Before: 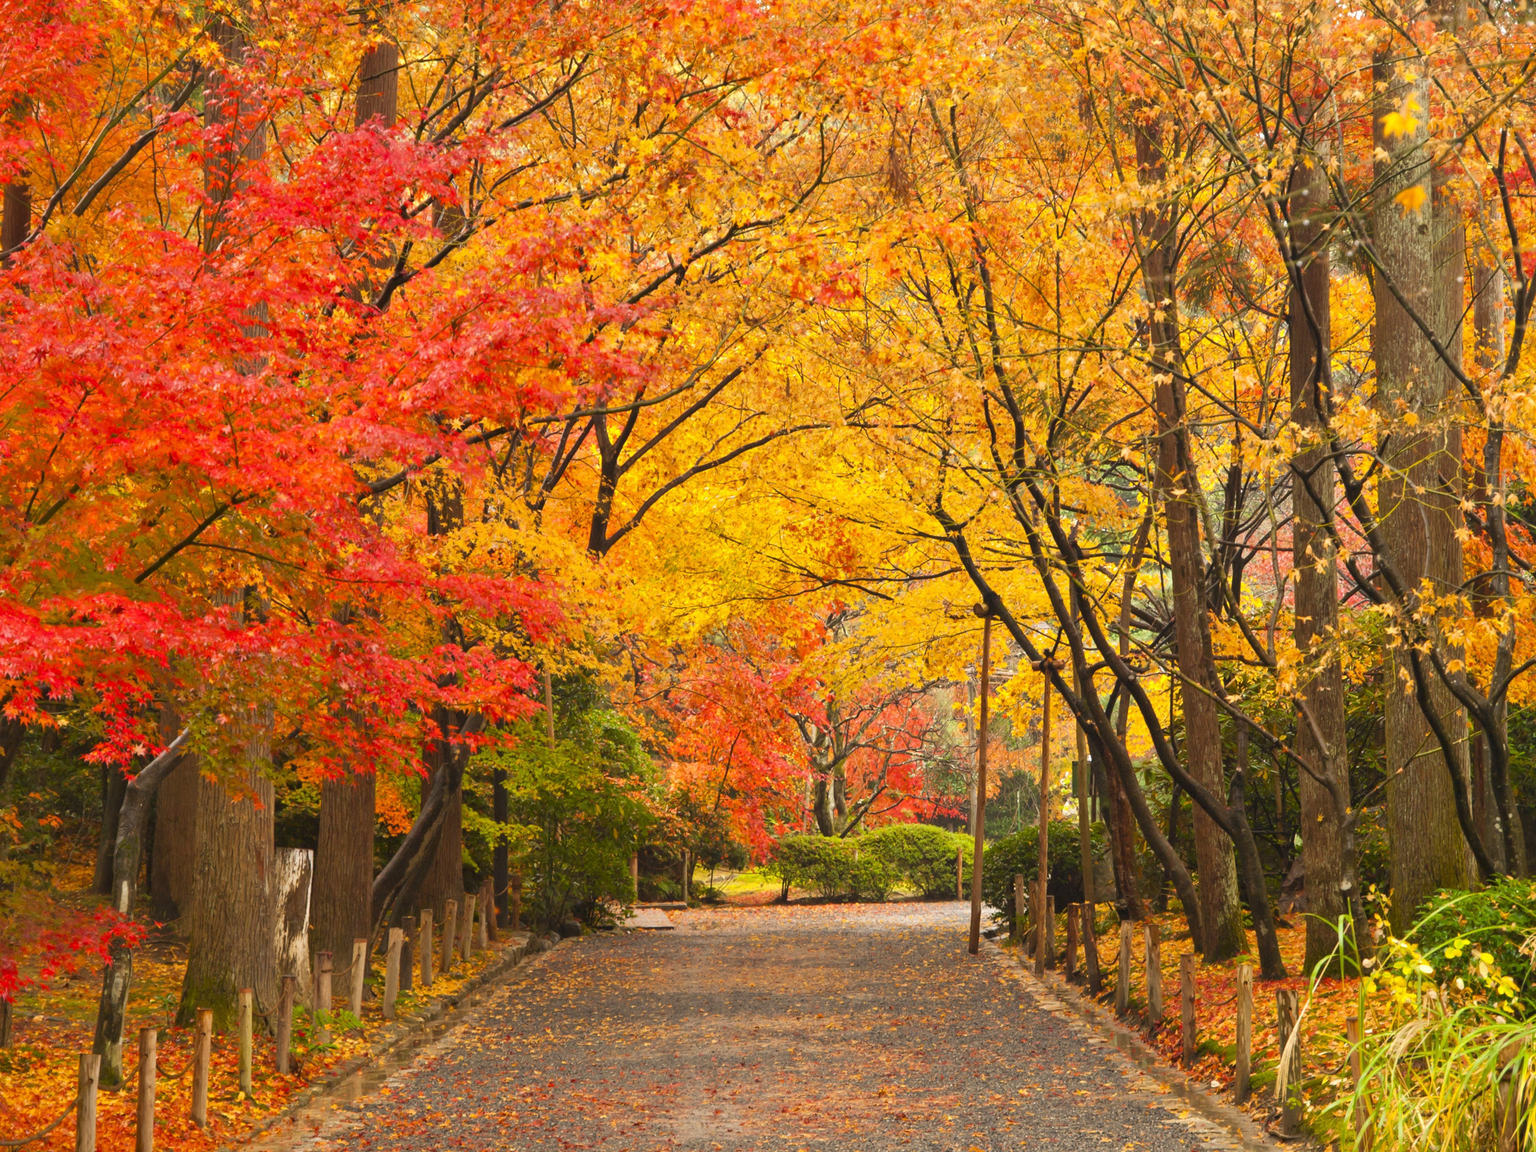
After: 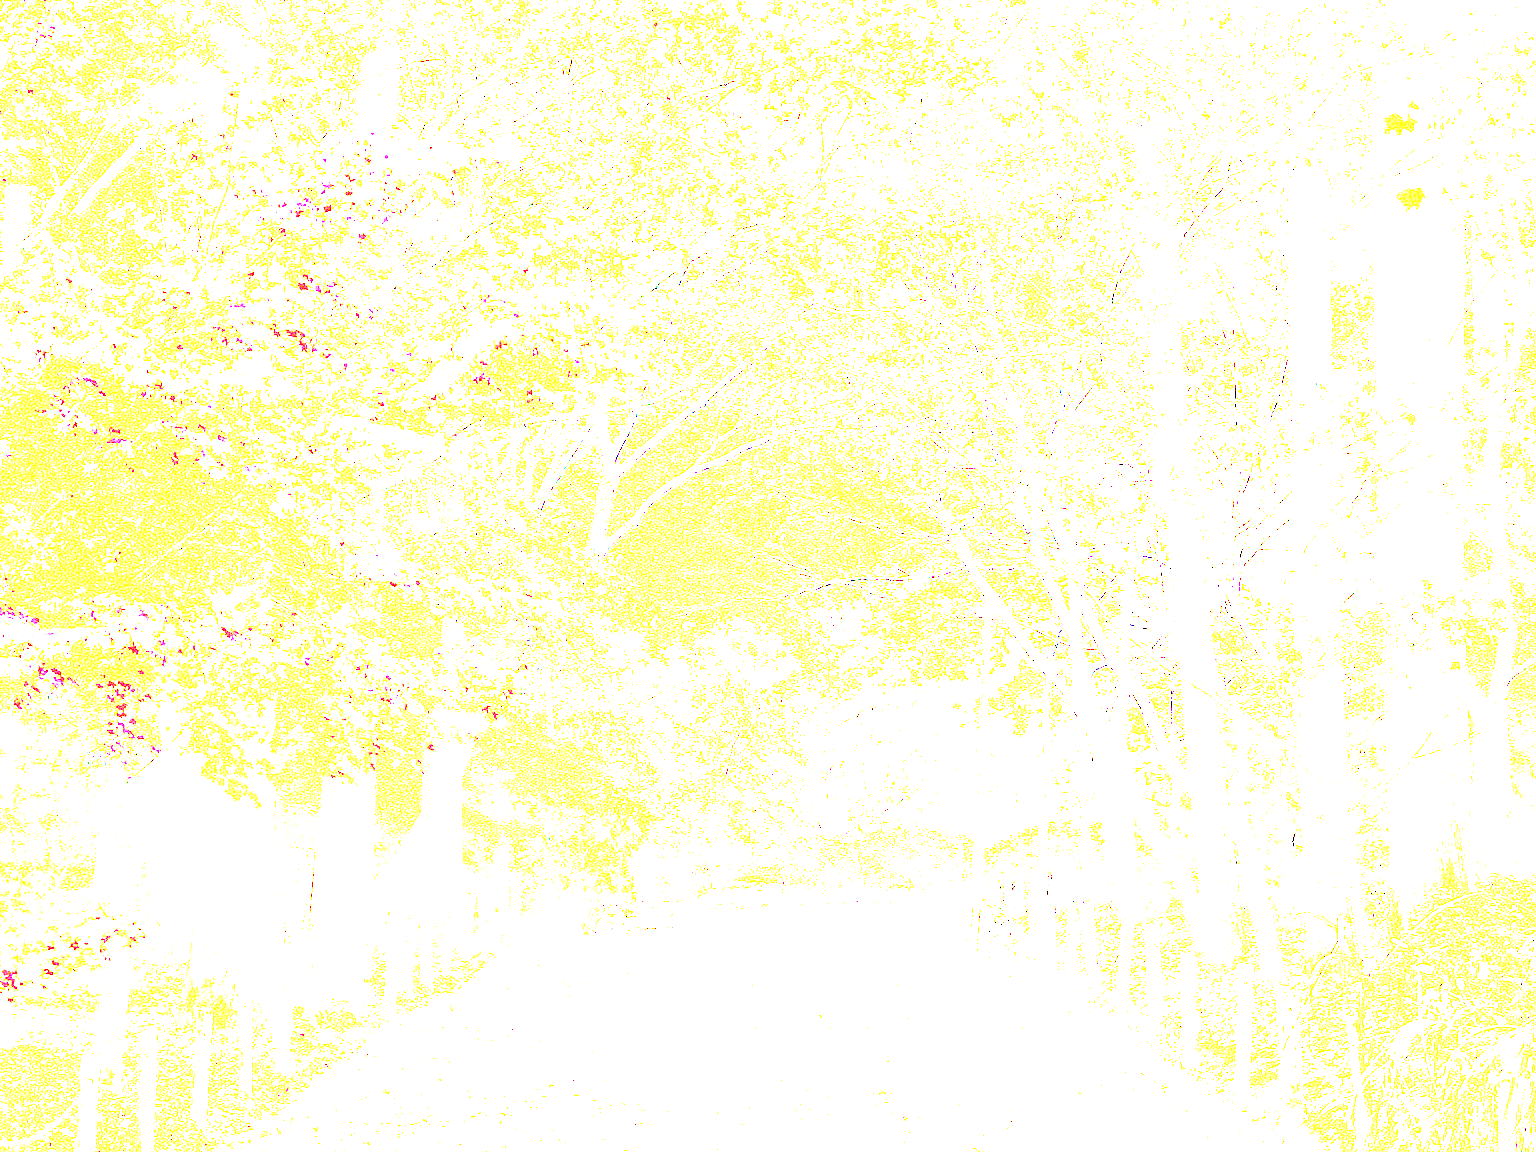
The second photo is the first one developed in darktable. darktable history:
exposure: exposure 7.981 EV, compensate highlight preservation false
